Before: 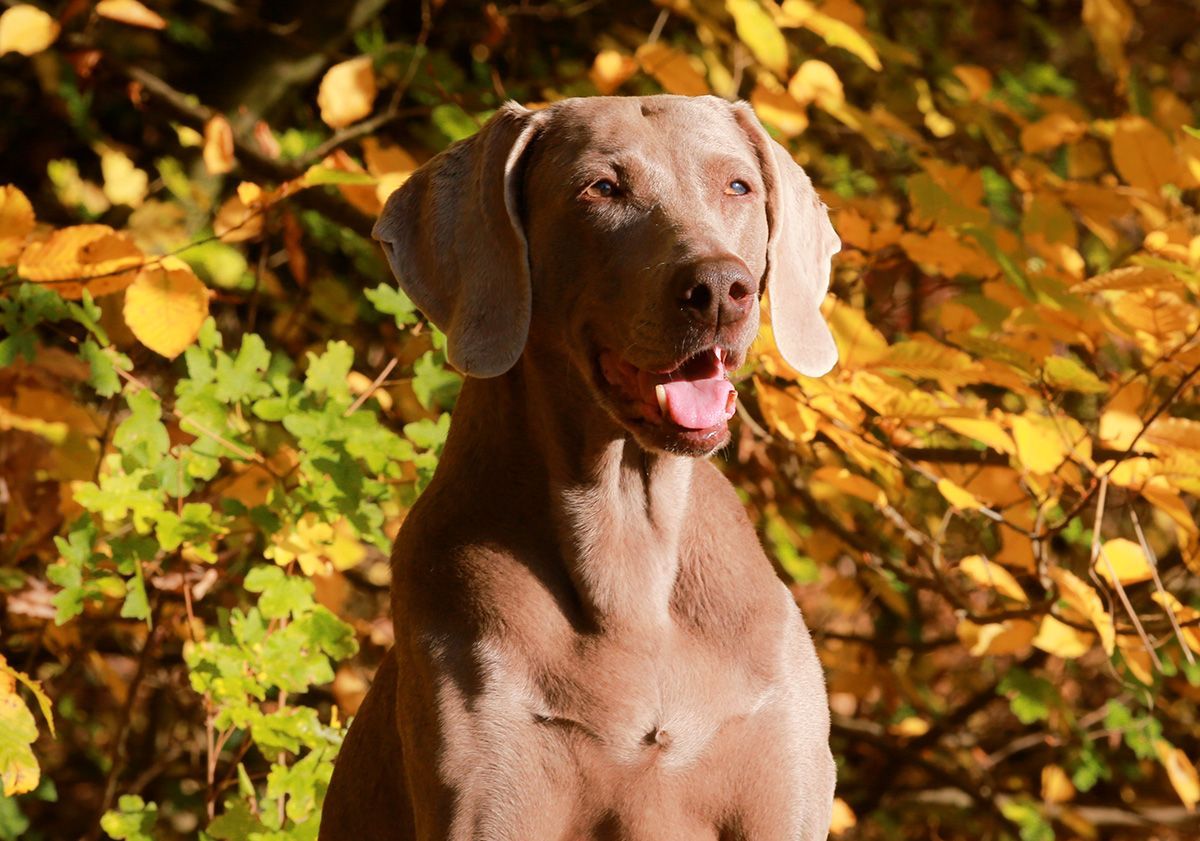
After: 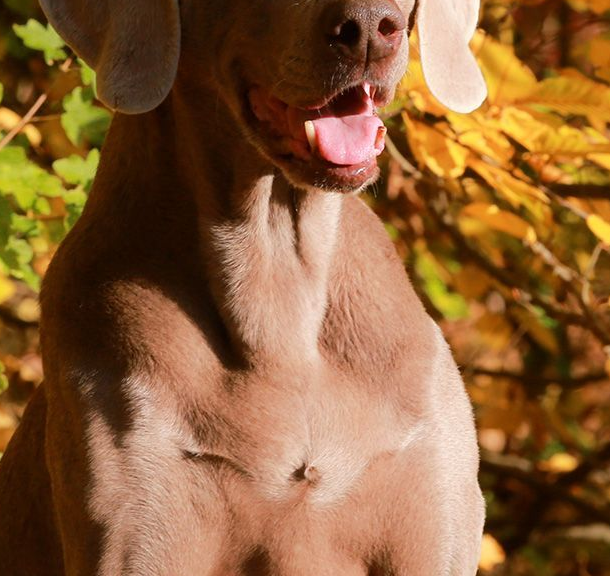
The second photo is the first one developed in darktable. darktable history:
crop and rotate: left 29.298%, top 31.483%, right 19.859%
